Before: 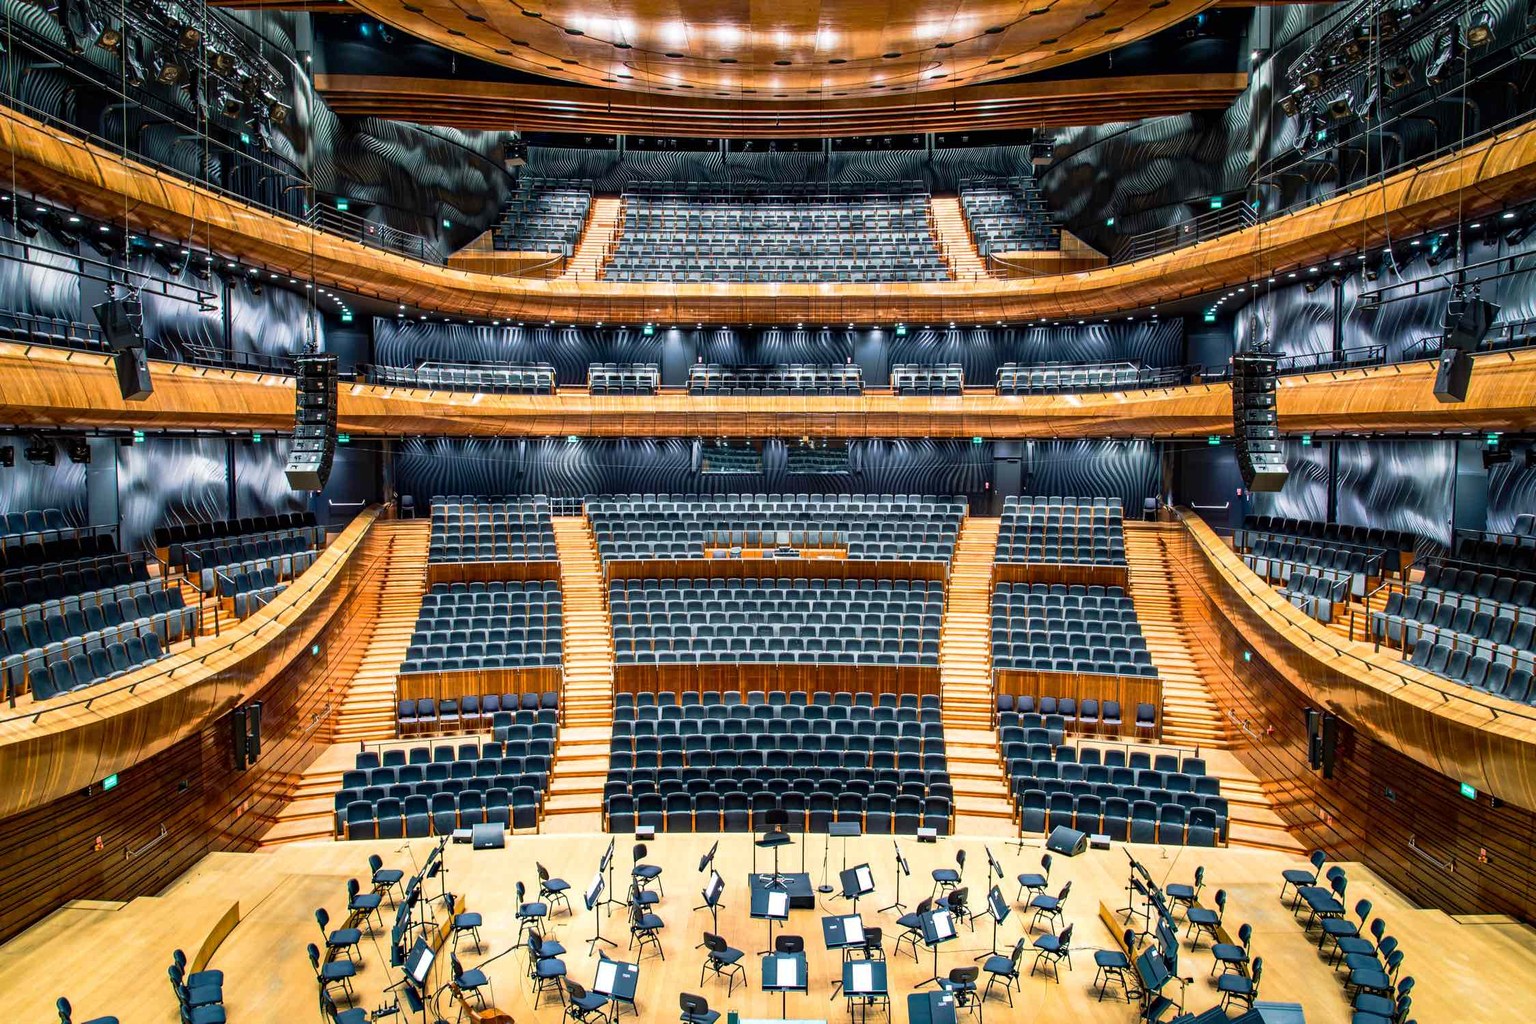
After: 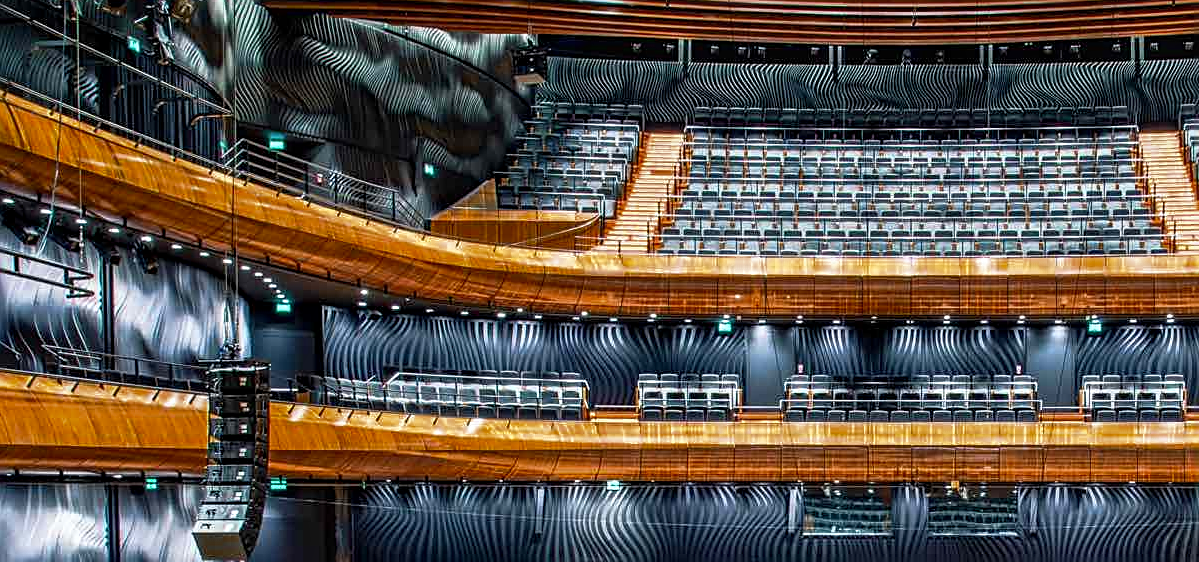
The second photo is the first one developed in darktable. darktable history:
color zones: curves: ch0 [(0.11, 0.396) (0.195, 0.36) (0.25, 0.5) (0.303, 0.412) (0.357, 0.544) (0.75, 0.5) (0.967, 0.328)]; ch1 [(0, 0.468) (0.112, 0.512) (0.202, 0.6) (0.25, 0.5) (0.307, 0.352) (0.357, 0.544) (0.75, 0.5) (0.963, 0.524)]
shadows and highlights: shadows -0.145, highlights 41.27, highlights color adjustment 49.39%
crop: left 10.042%, top 10.588%, right 36.655%, bottom 51.882%
sharpen: on, module defaults
local contrast: on, module defaults
